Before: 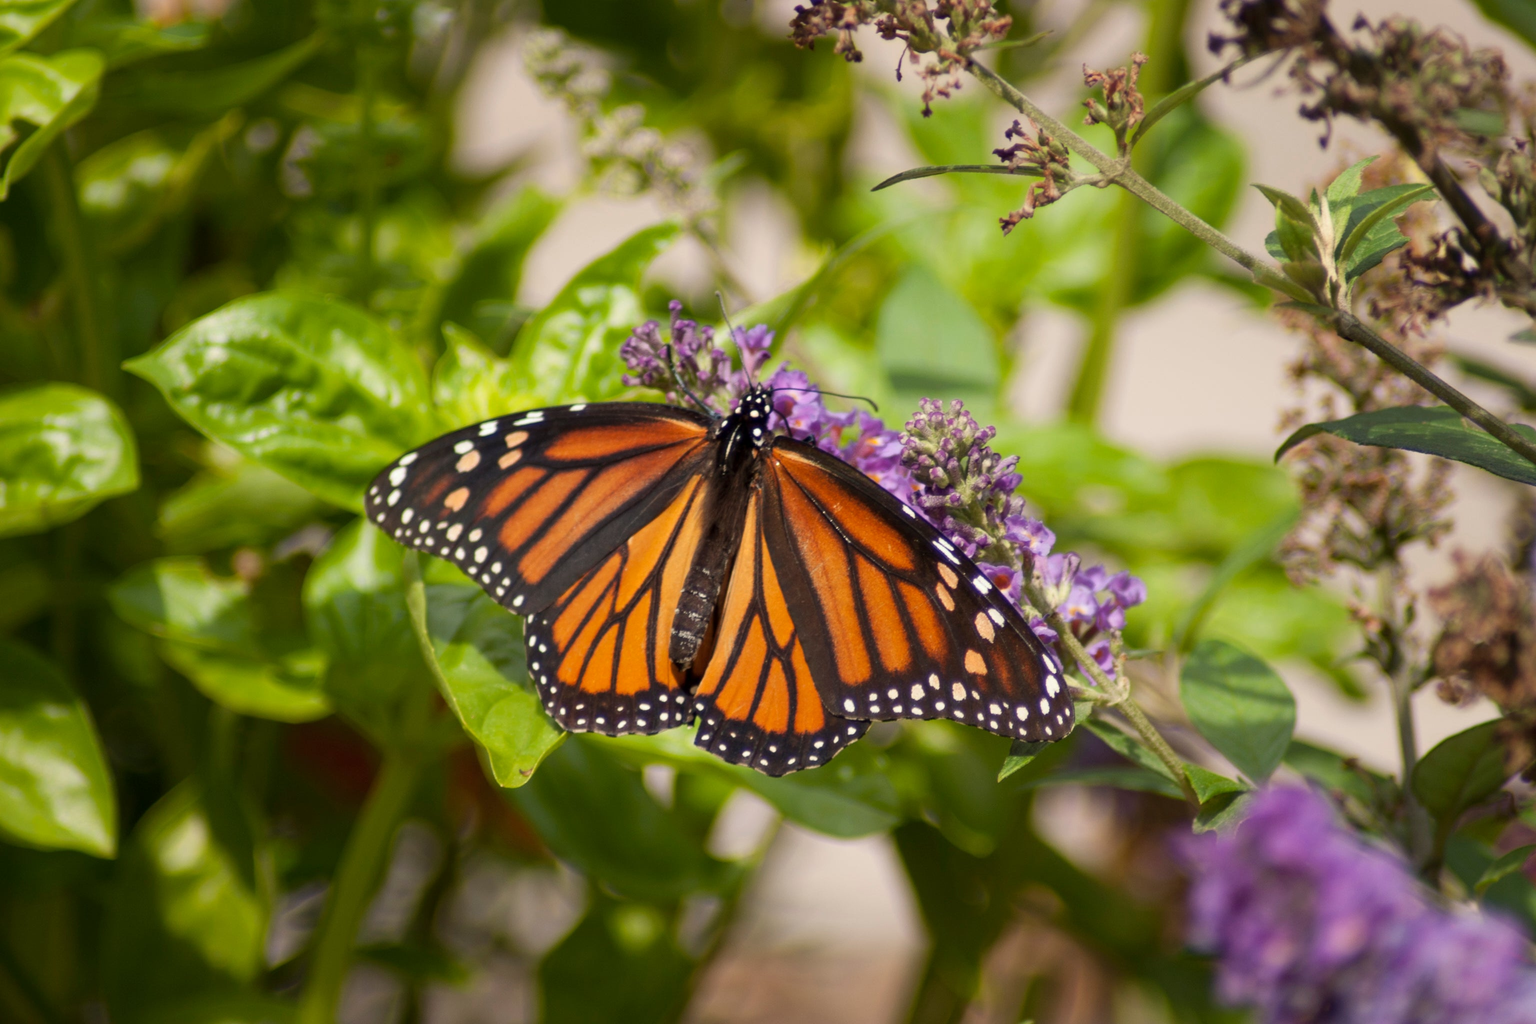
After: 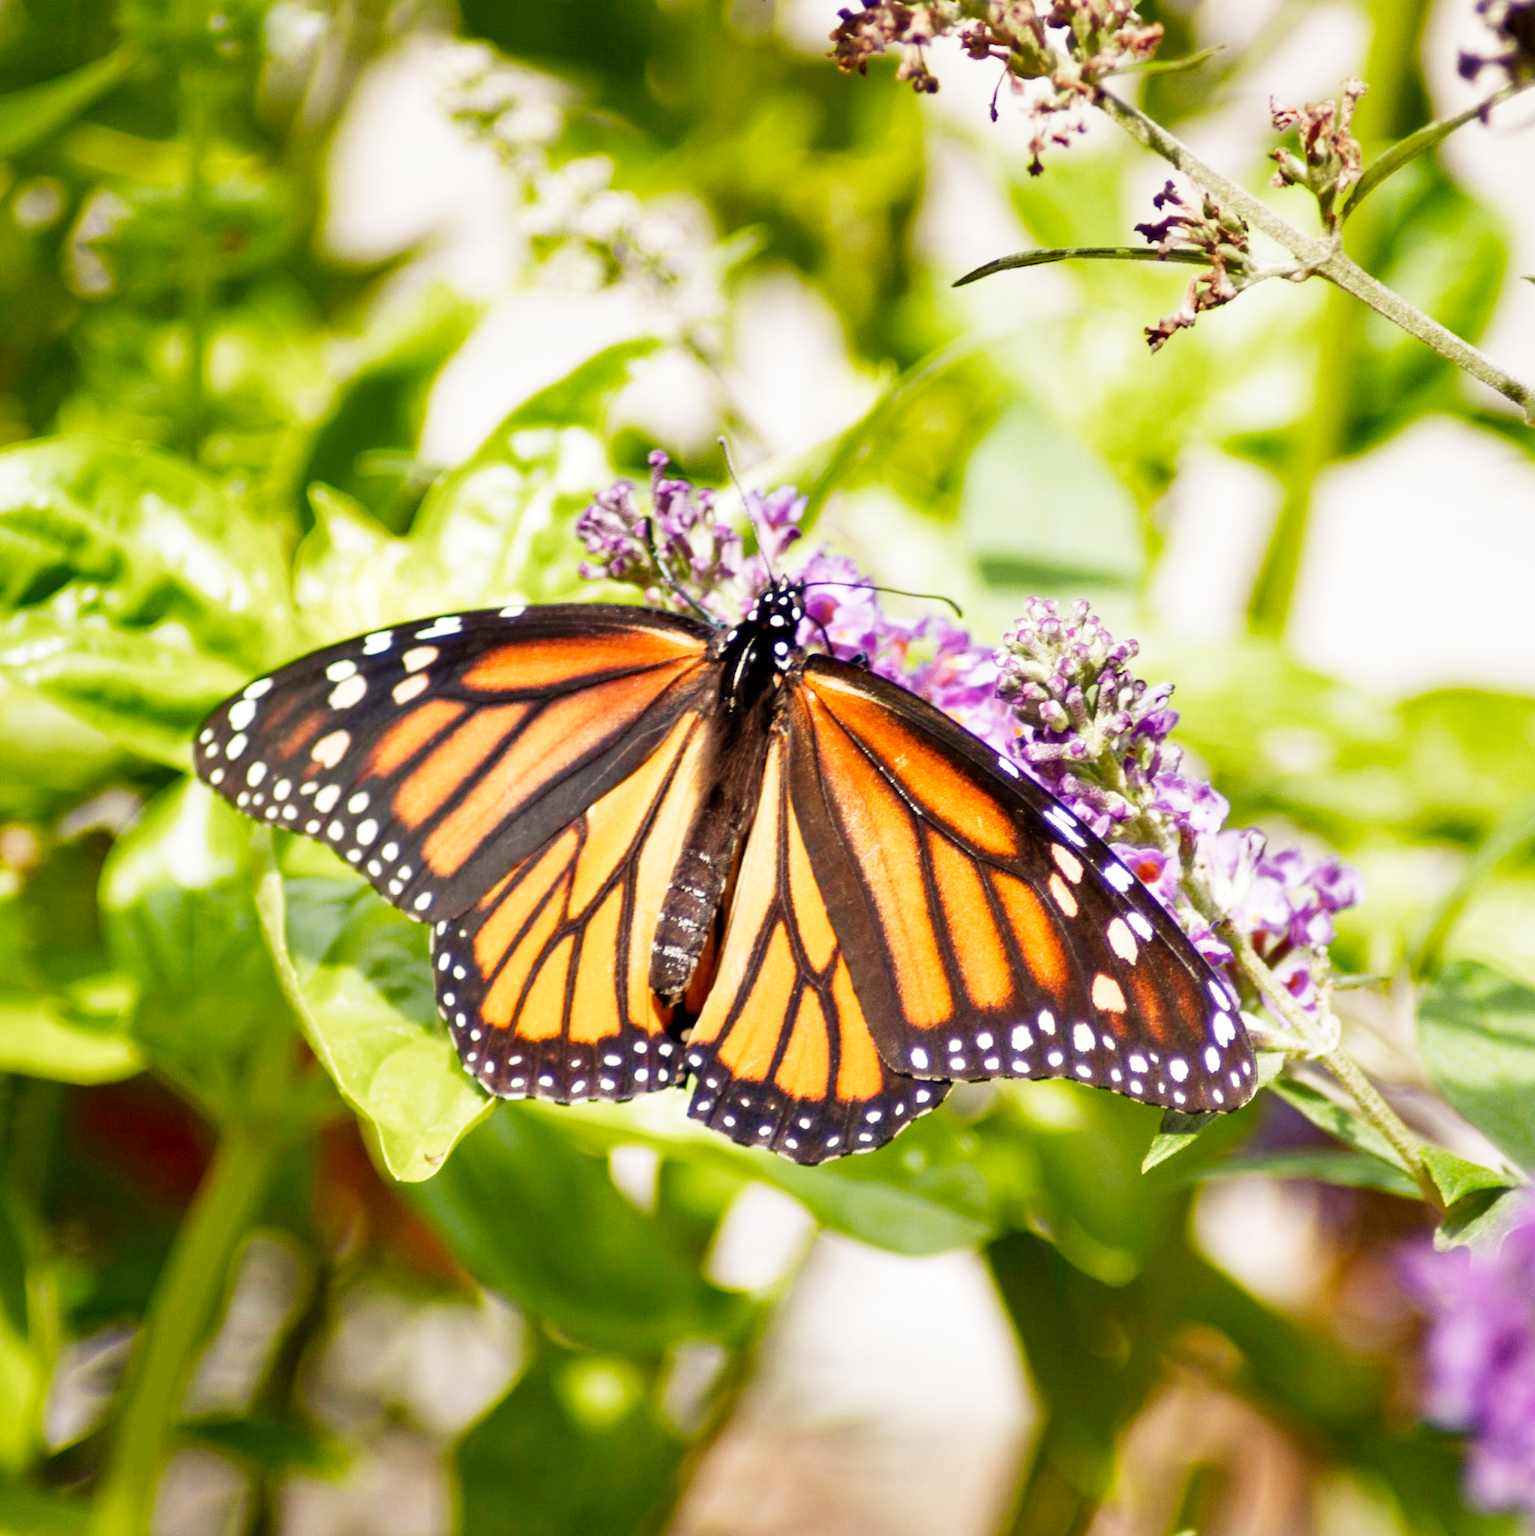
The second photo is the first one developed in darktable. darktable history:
shadows and highlights: shadows 5, soften with gaussian
filmic rgb: black relative exposure -16 EV, white relative exposure 5.31 EV, hardness 5.9, contrast 1.25, preserve chrominance no, color science v5 (2021)
crop: left 15.419%, right 17.914%
exposure: black level correction 0.001, exposure 1.646 EV, compensate exposure bias true, compensate highlight preservation false
